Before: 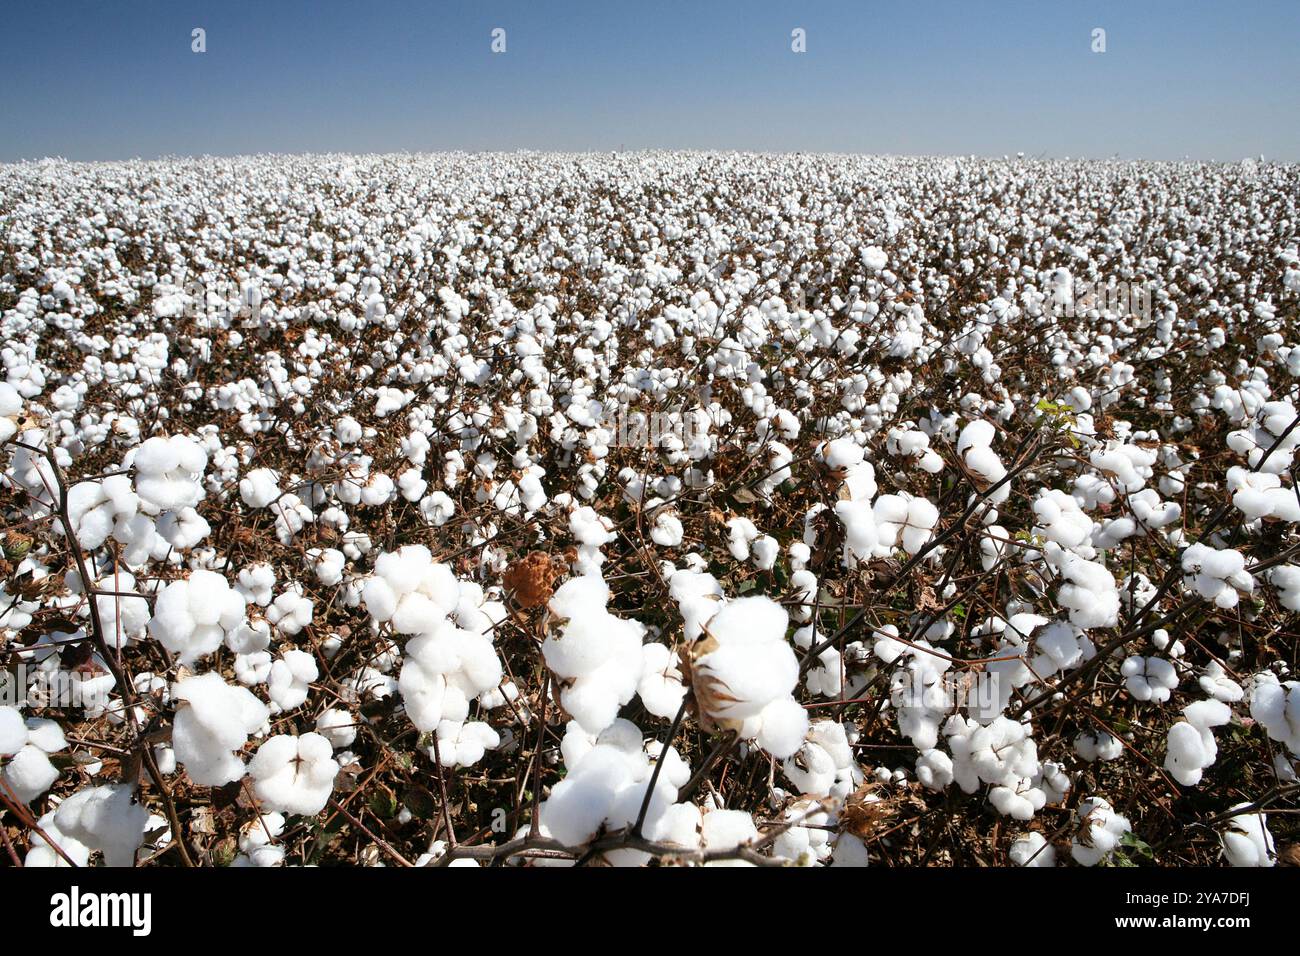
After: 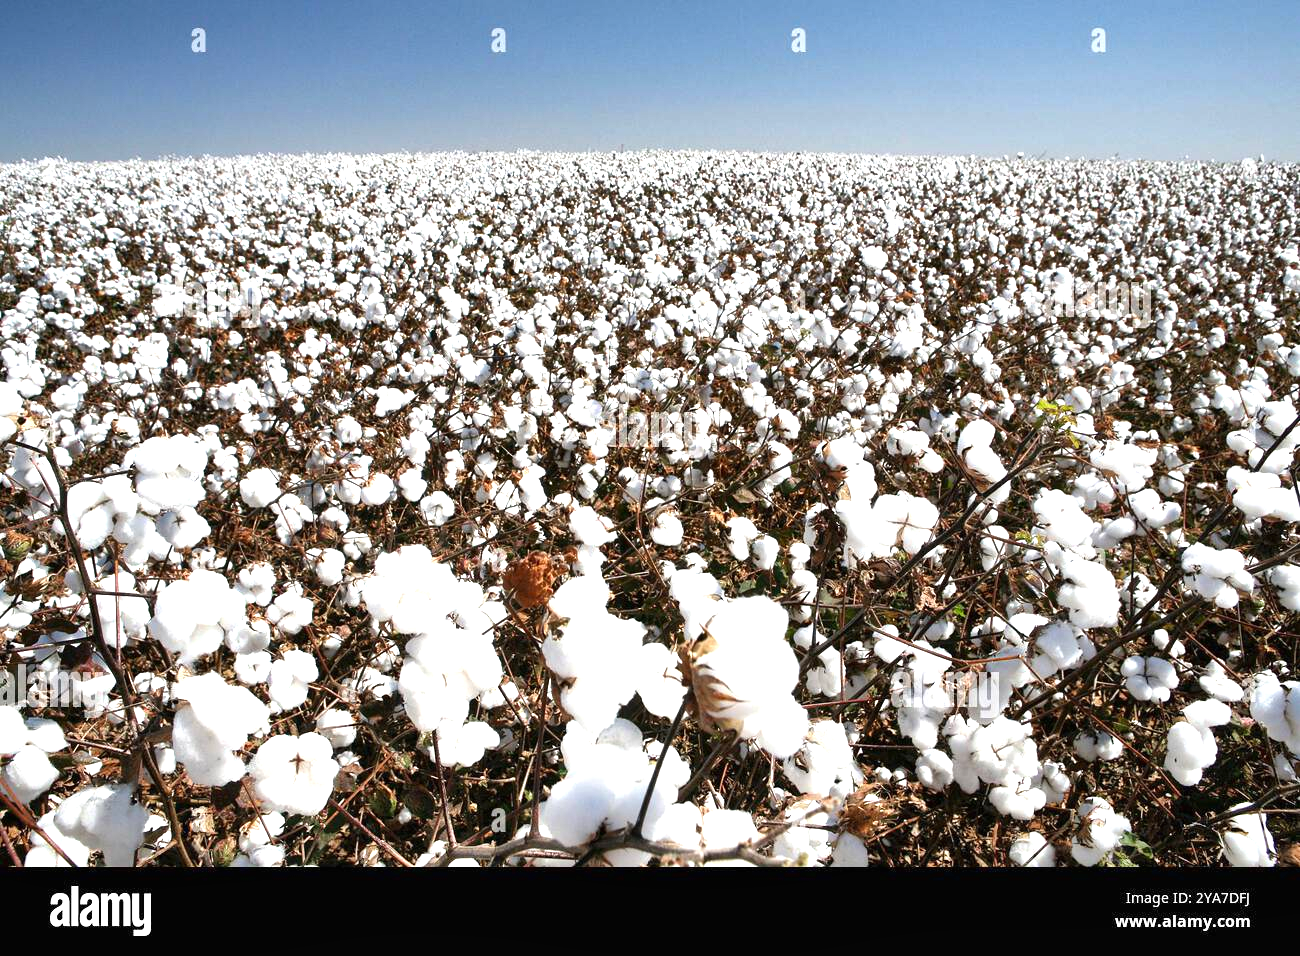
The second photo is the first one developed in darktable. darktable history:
exposure: black level correction 0, exposure 0.7 EV, compensate highlight preservation false
white balance: emerald 1
shadows and highlights: soften with gaussian
